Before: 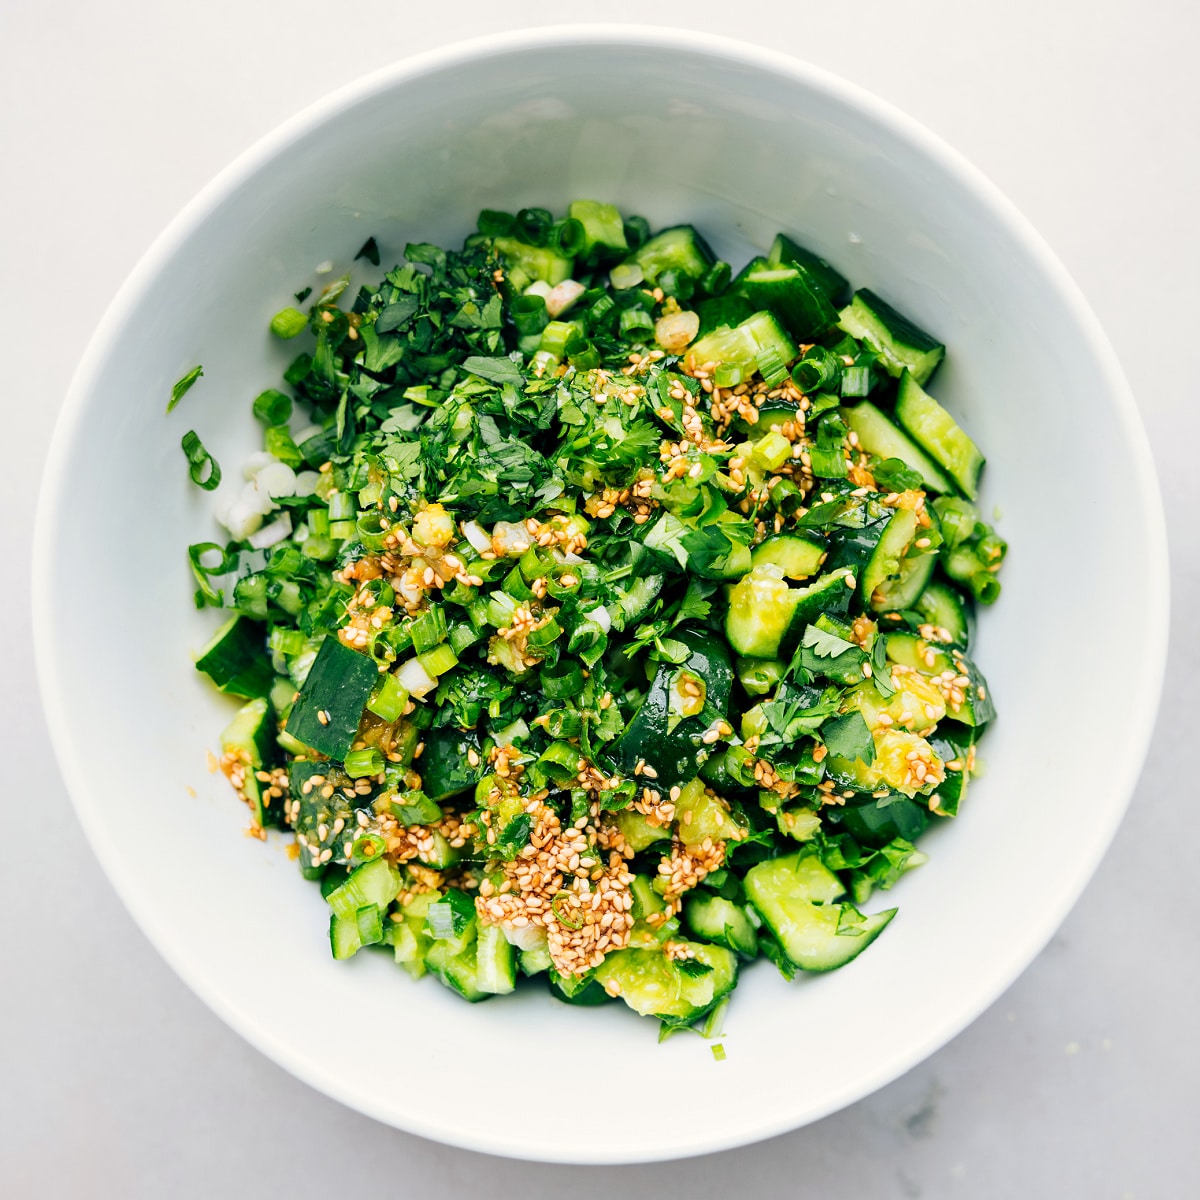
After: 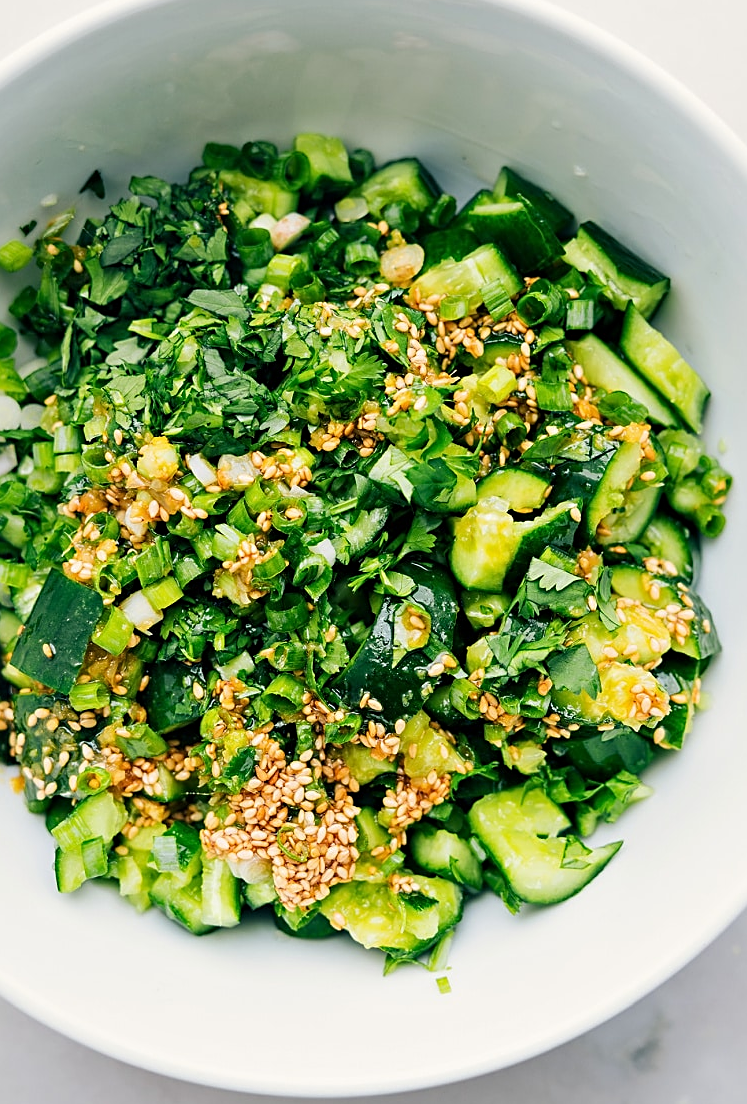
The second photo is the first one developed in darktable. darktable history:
sharpen: radius 2.491, amount 0.321
exposure: exposure -0.04 EV, compensate exposure bias true, compensate highlight preservation false
crop and rotate: left 22.983%, top 5.63%, right 14.764%, bottom 2.297%
